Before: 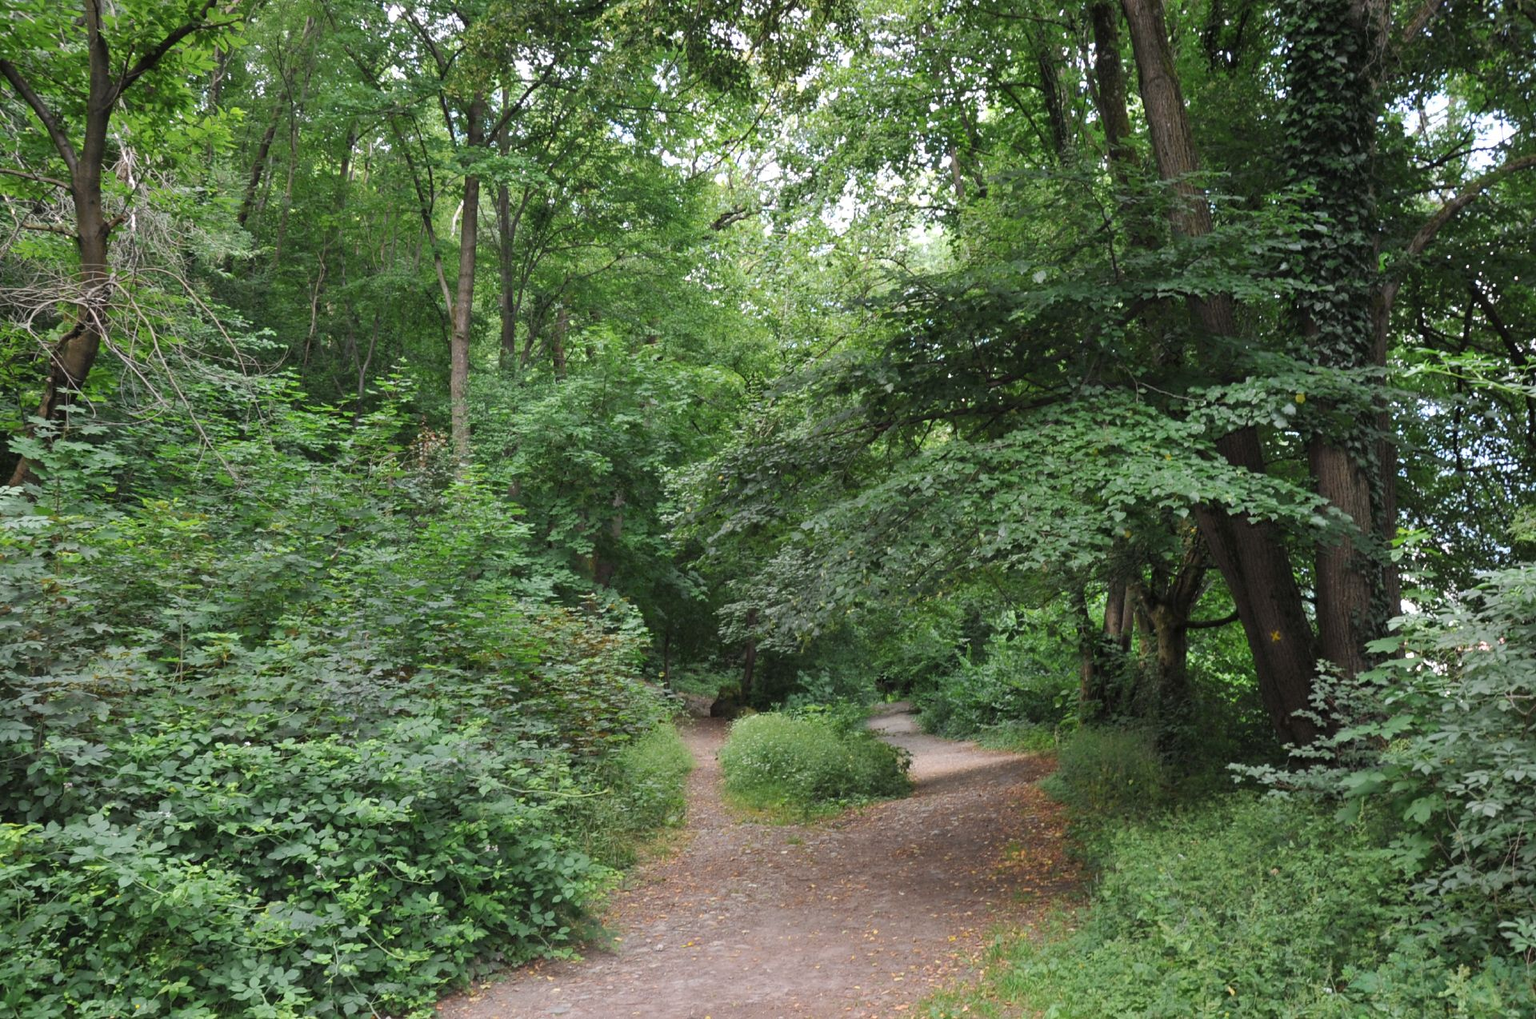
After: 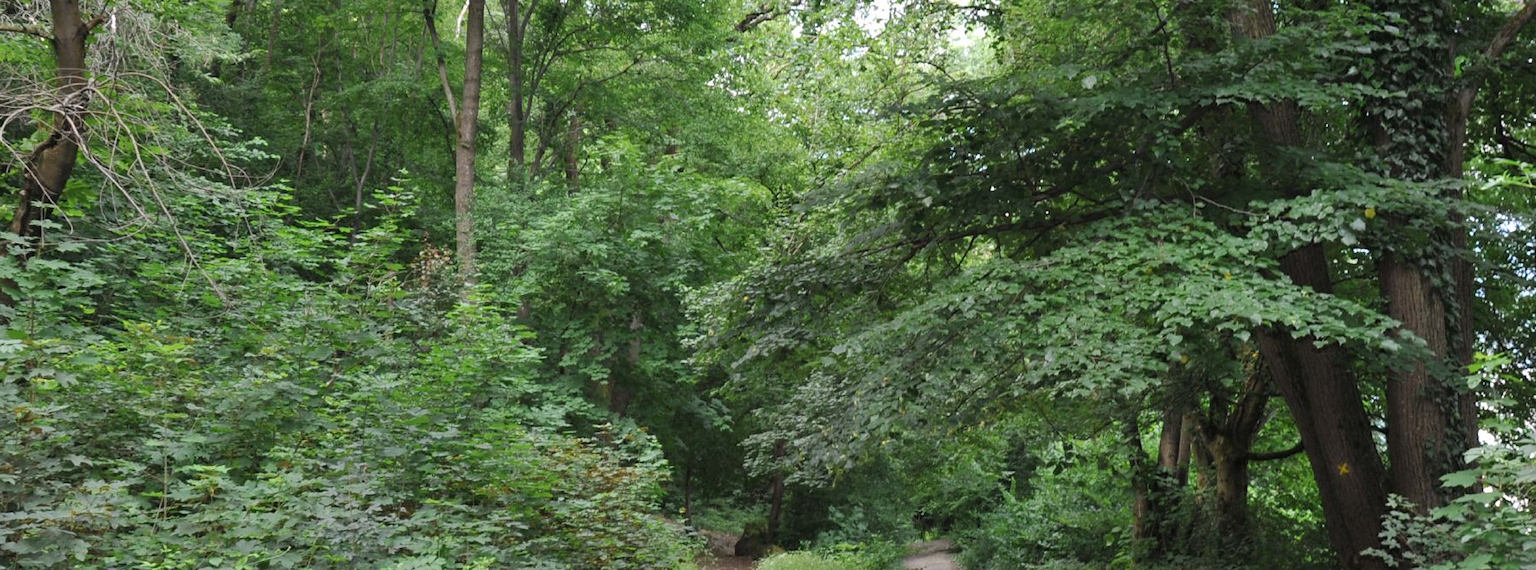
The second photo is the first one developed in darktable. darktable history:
crop: left 1.851%, top 19.728%, right 5.26%, bottom 28.232%
